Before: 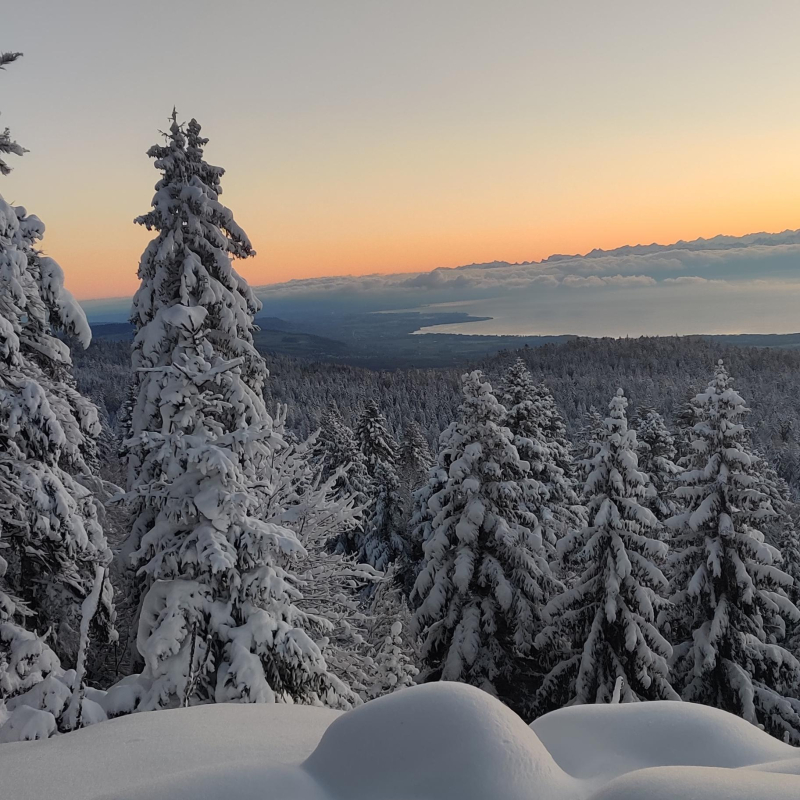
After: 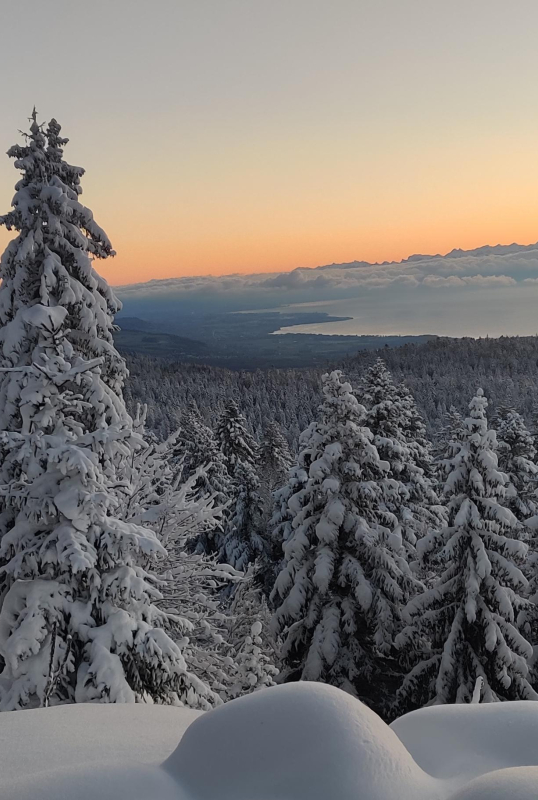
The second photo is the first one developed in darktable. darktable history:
crop and rotate: left 17.57%, right 15.111%
